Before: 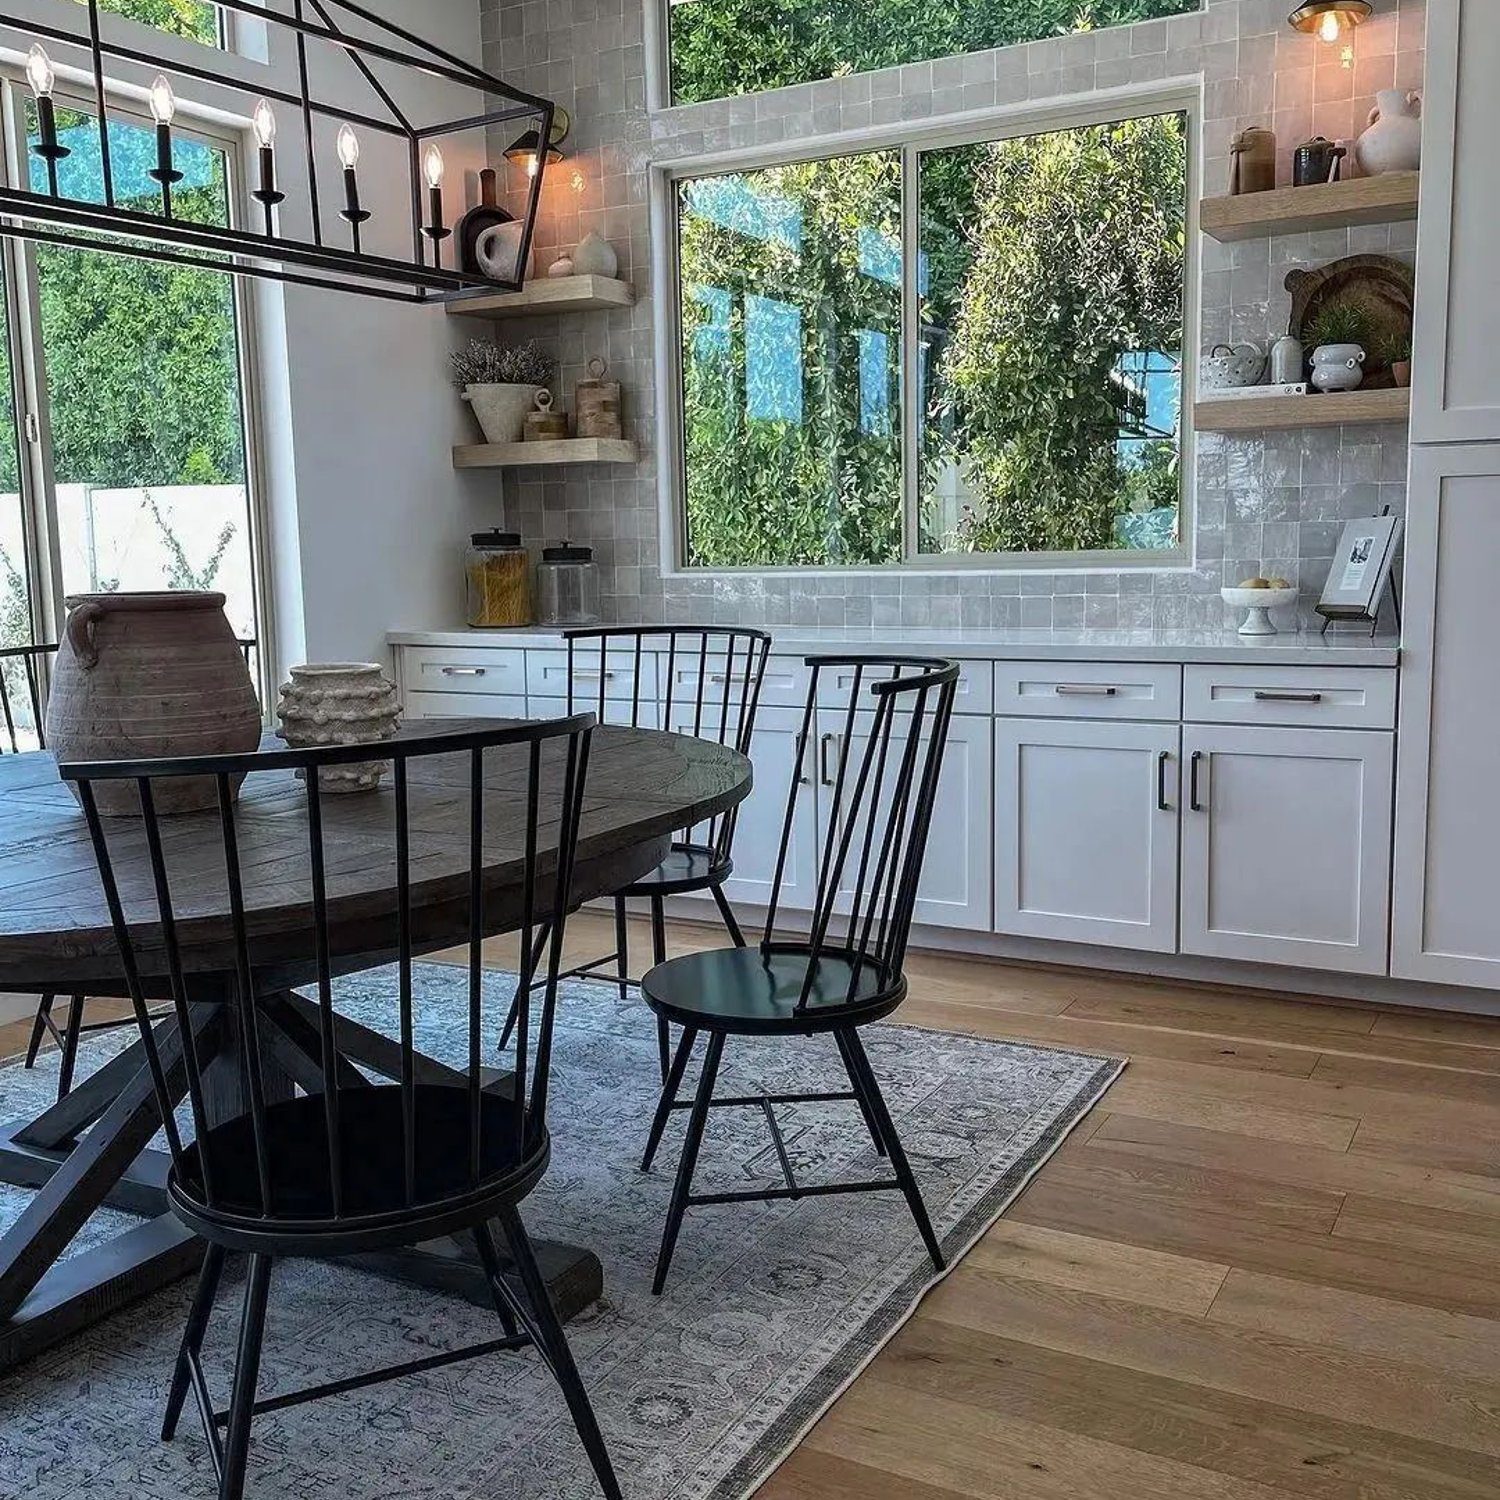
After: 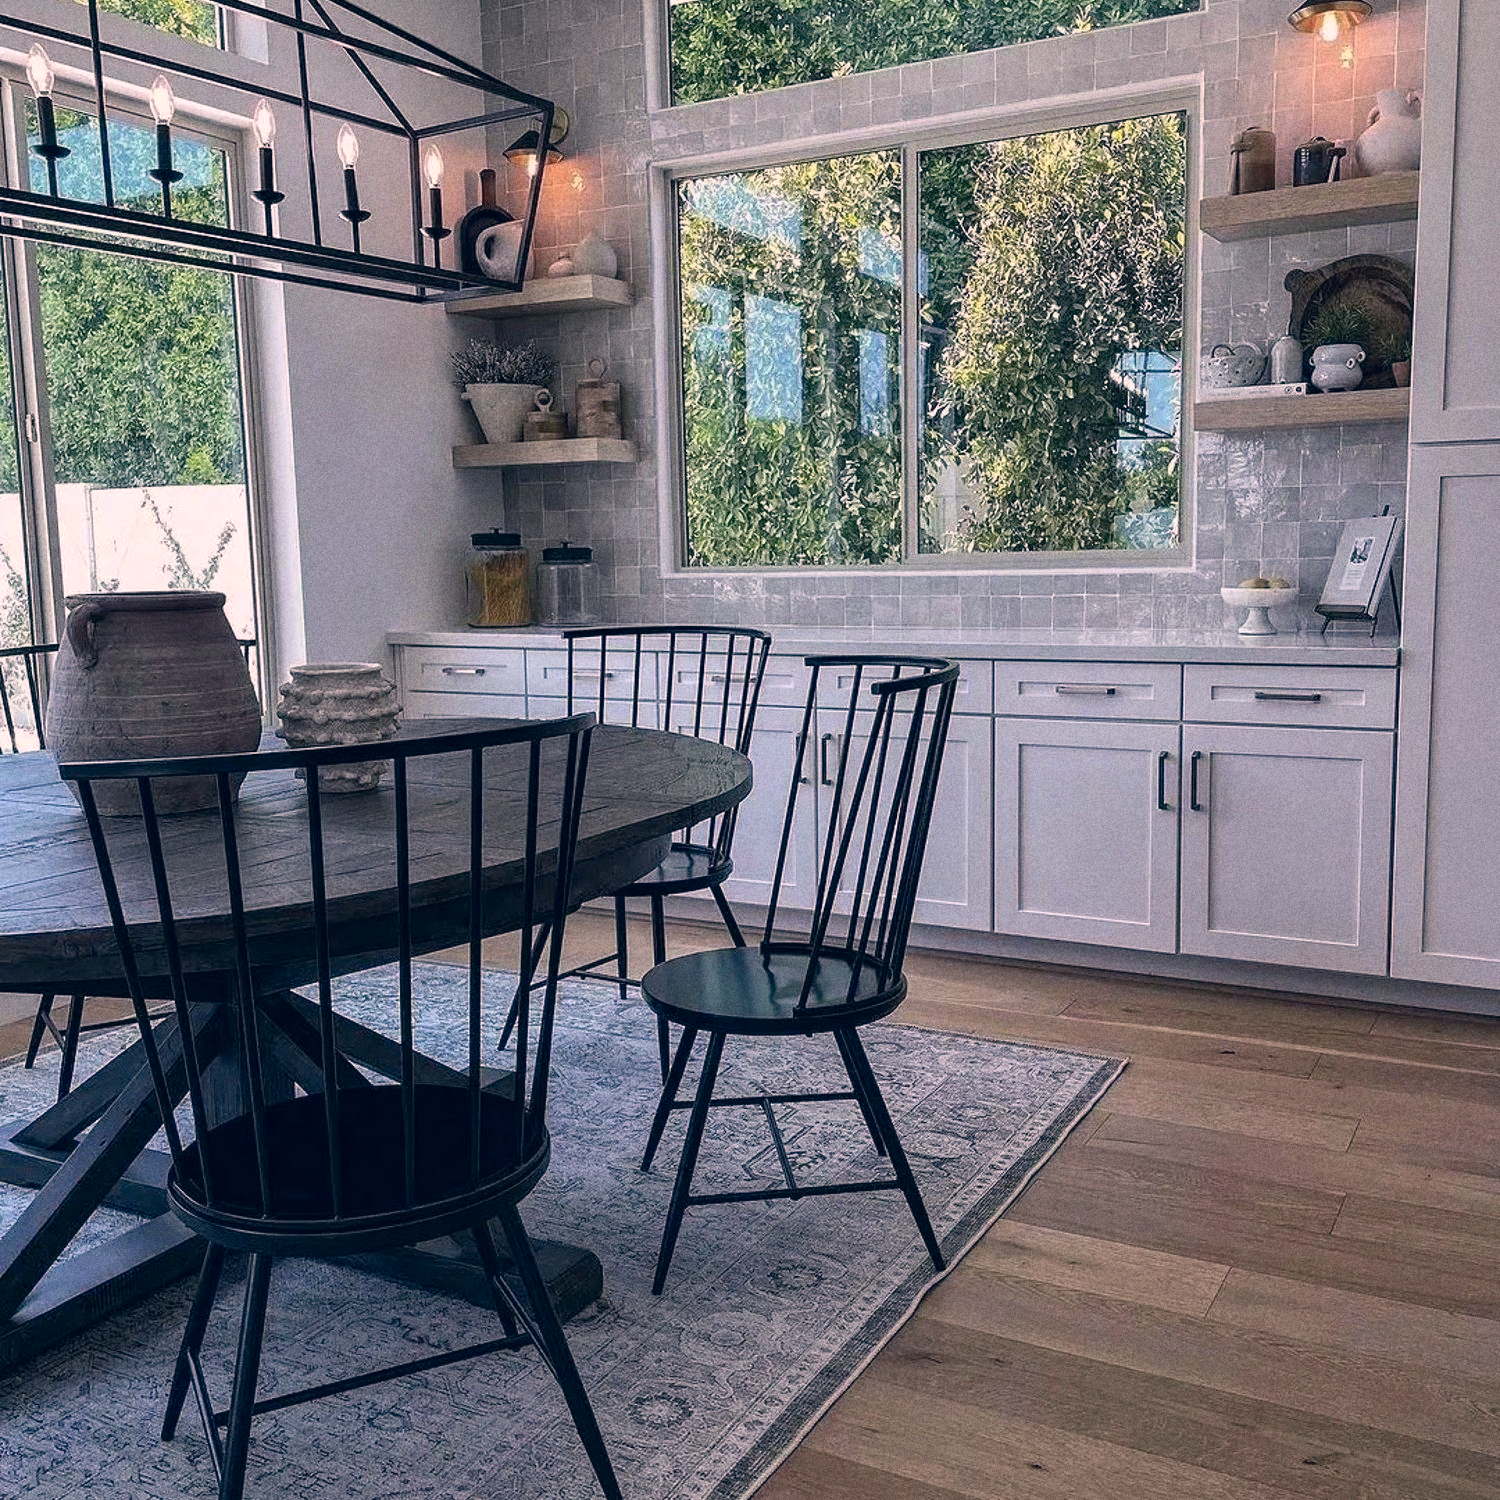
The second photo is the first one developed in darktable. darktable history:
color correction: highlights a* 14.46, highlights b* 5.85, shadows a* -5.53, shadows b* -15.24, saturation 0.85
grain: coarseness 8.68 ISO, strength 31.94%
